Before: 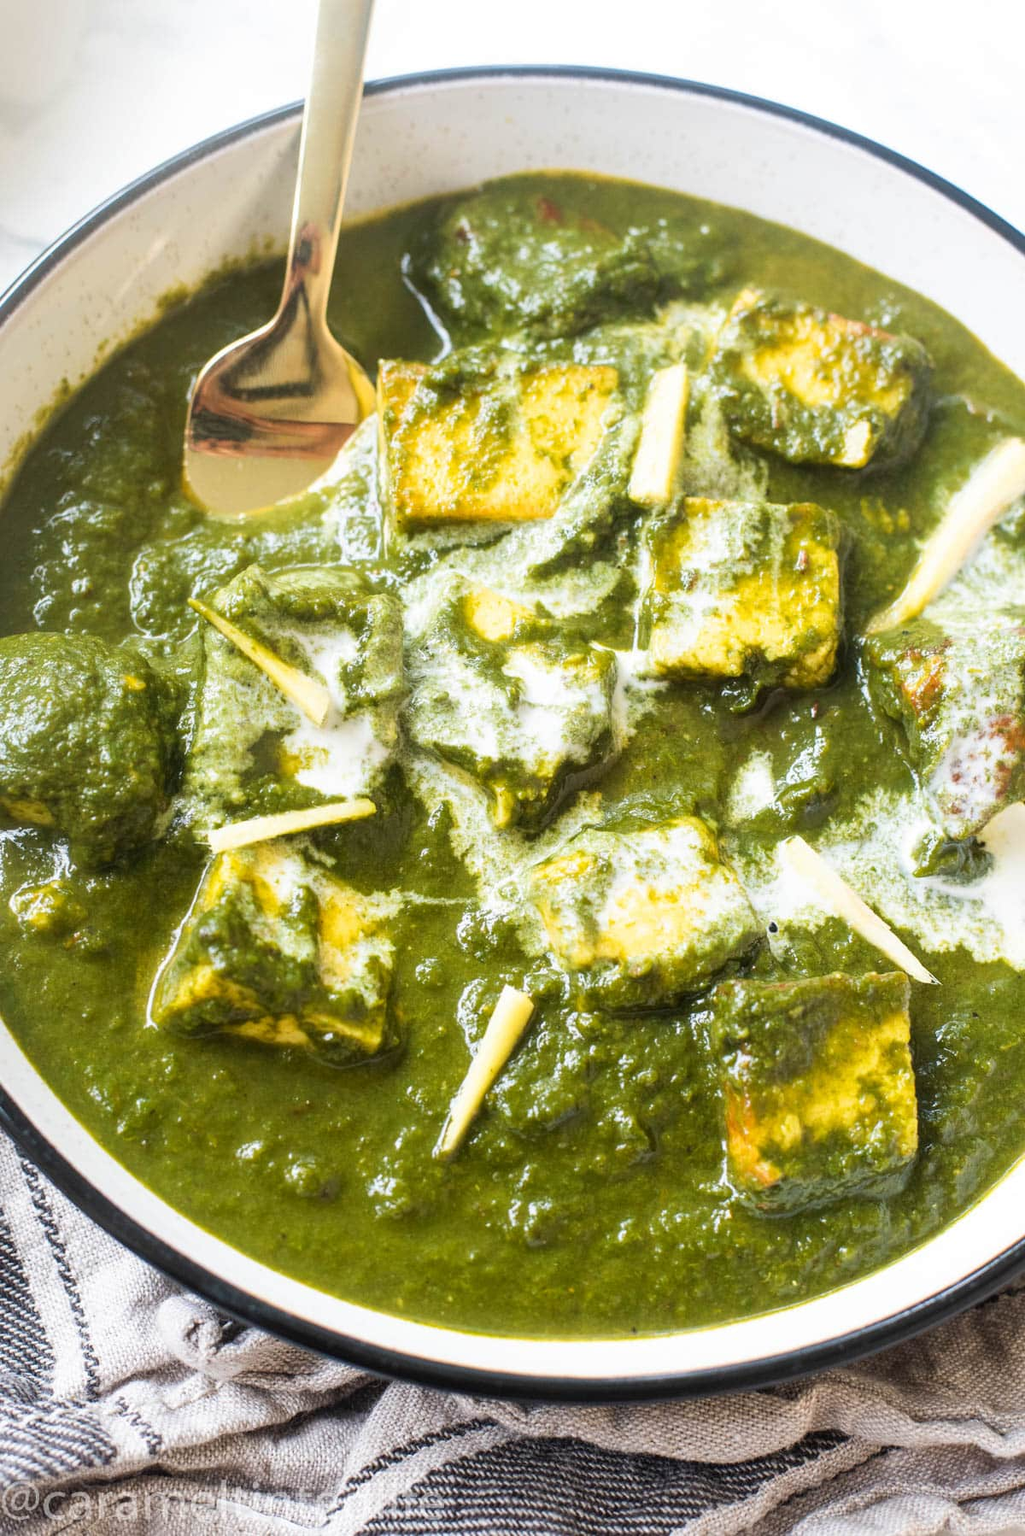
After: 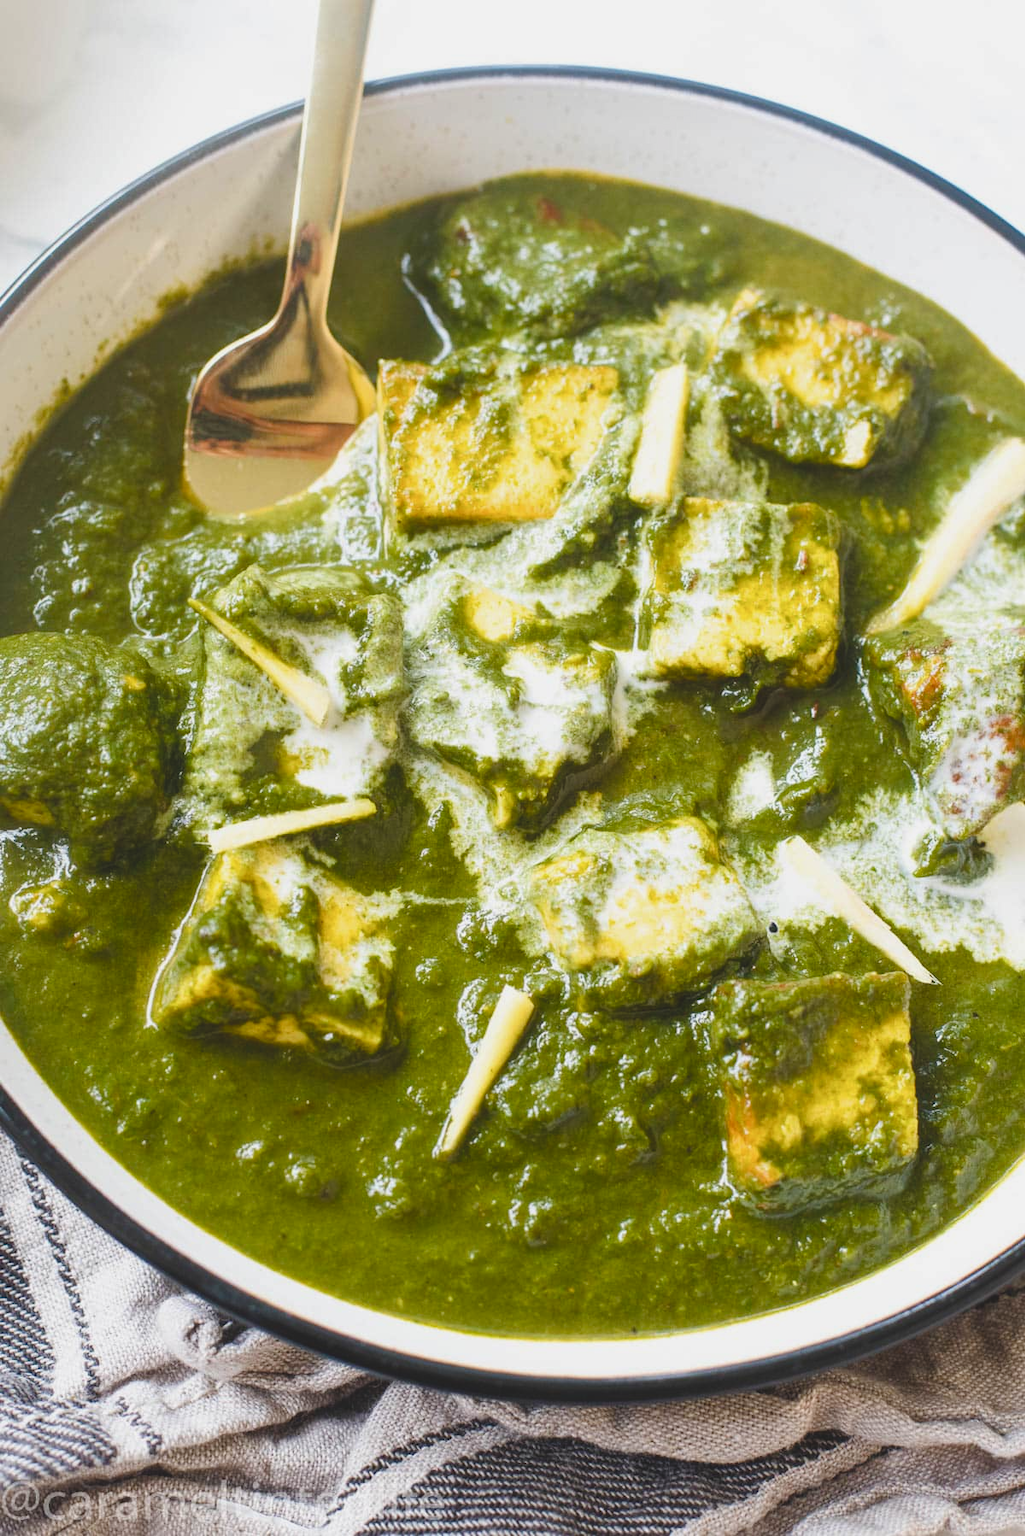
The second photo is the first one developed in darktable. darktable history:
exposure: black level correction -0.014, exposure -0.193 EV, compensate highlight preservation false
color balance rgb: perceptual saturation grading › global saturation 20%, perceptual saturation grading › highlights -25%, perceptual saturation grading › shadows 25%
